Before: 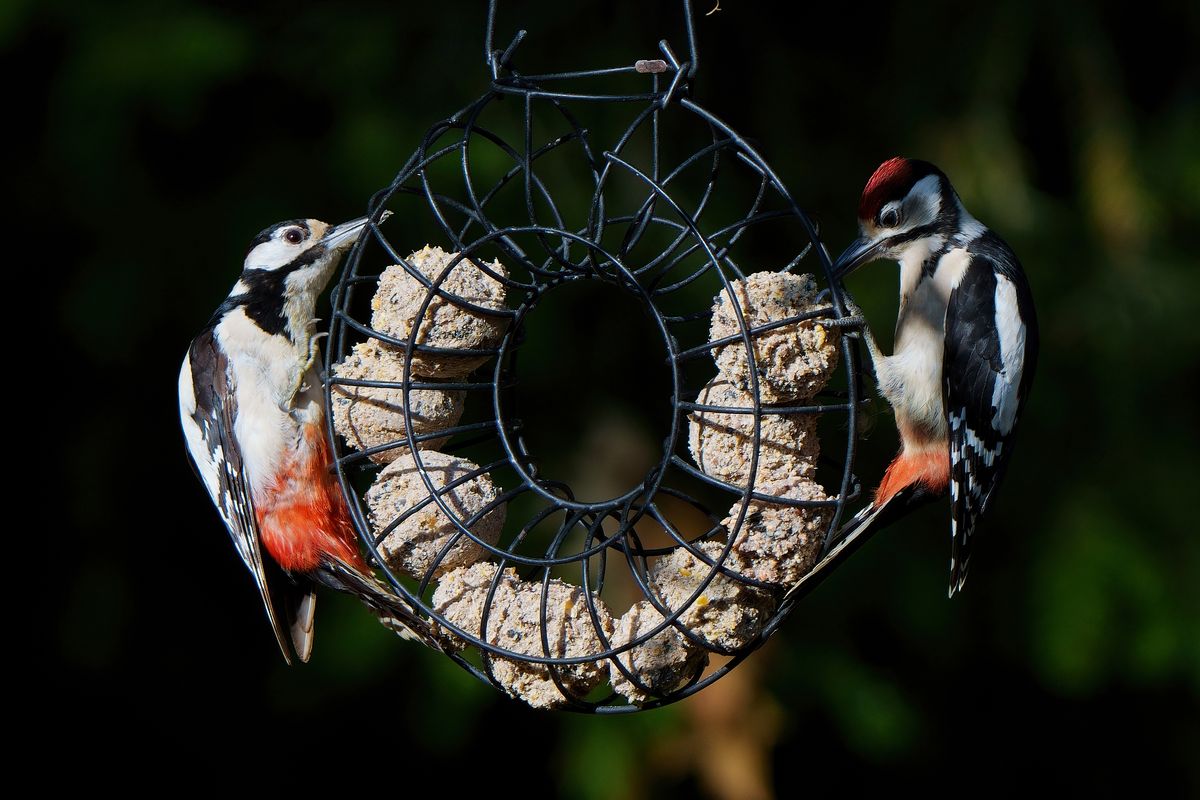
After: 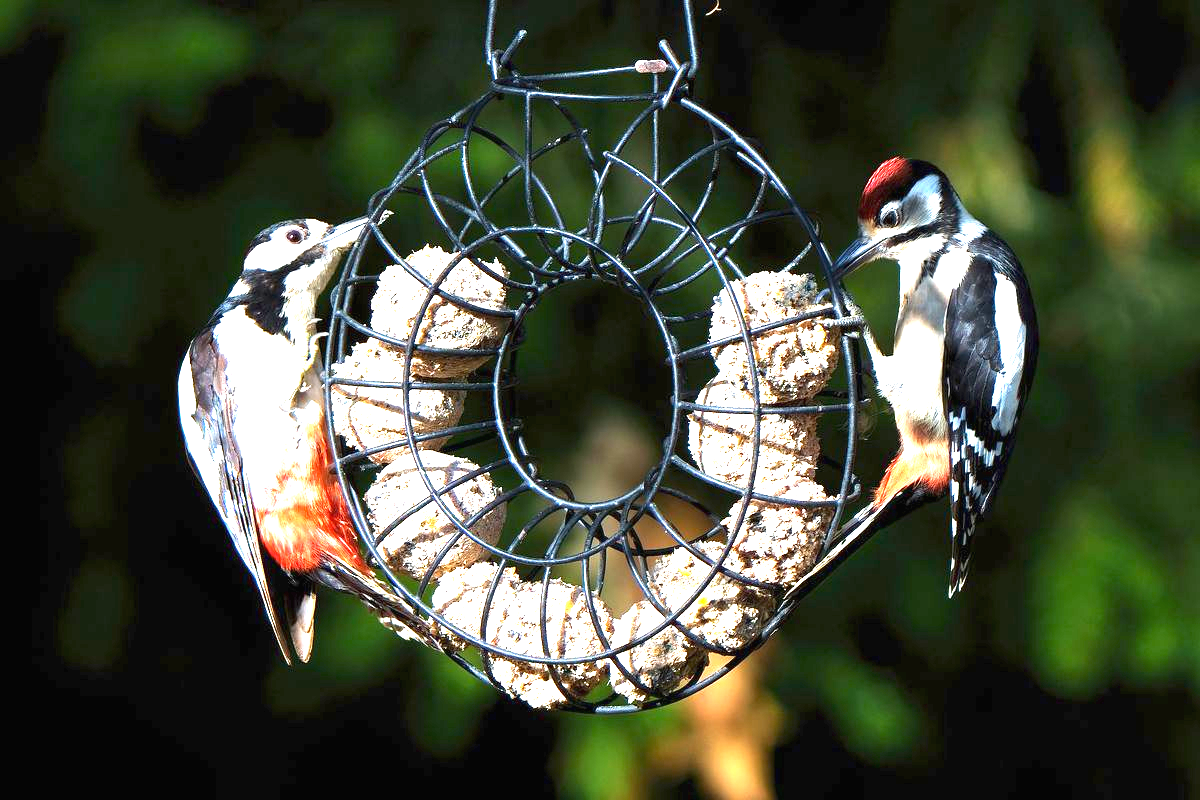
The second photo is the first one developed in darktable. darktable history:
exposure: black level correction 0, exposure 1.518 EV, compensate exposure bias true, compensate highlight preservation false
